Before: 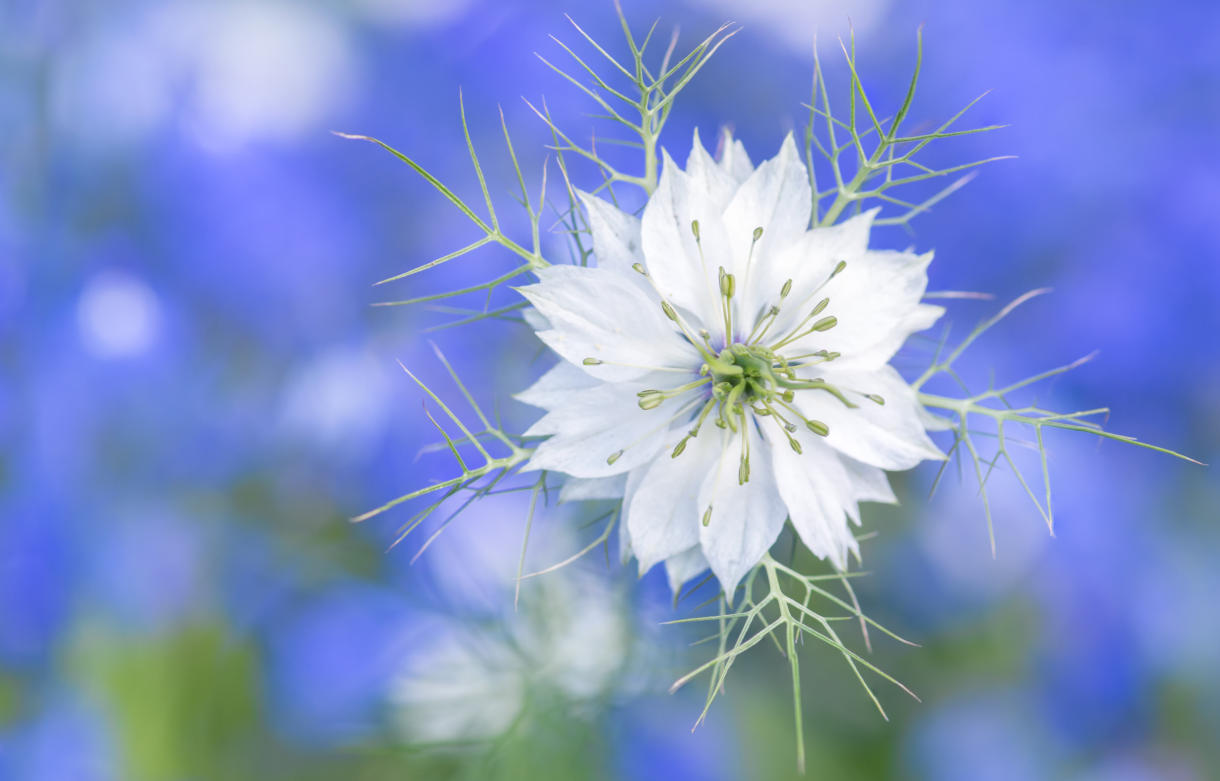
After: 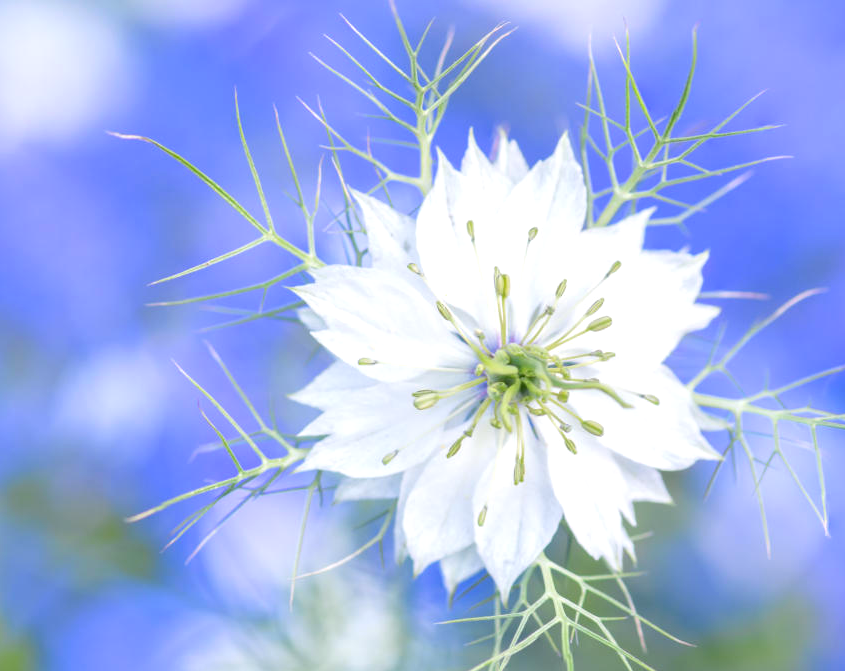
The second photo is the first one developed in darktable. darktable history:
levels: levels [0, 0.435, 0.917]
crop: left 18.479%, right 12.2%, bottom 13.971%
